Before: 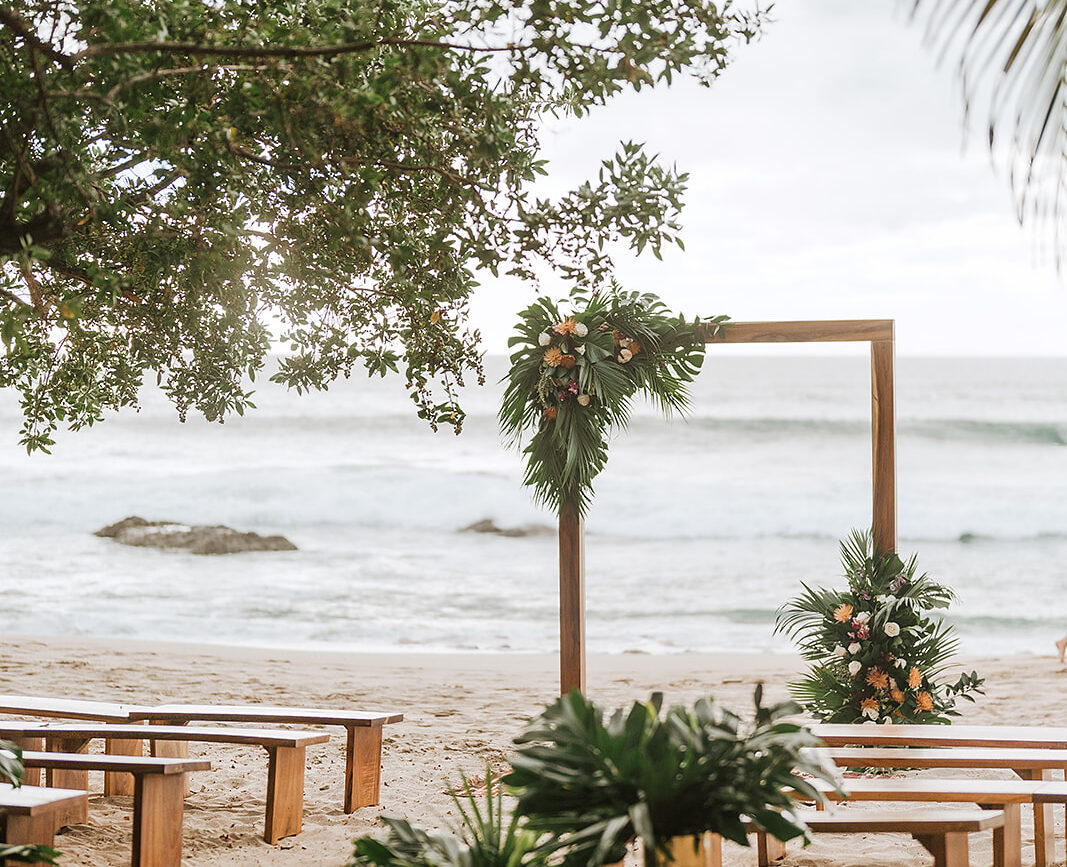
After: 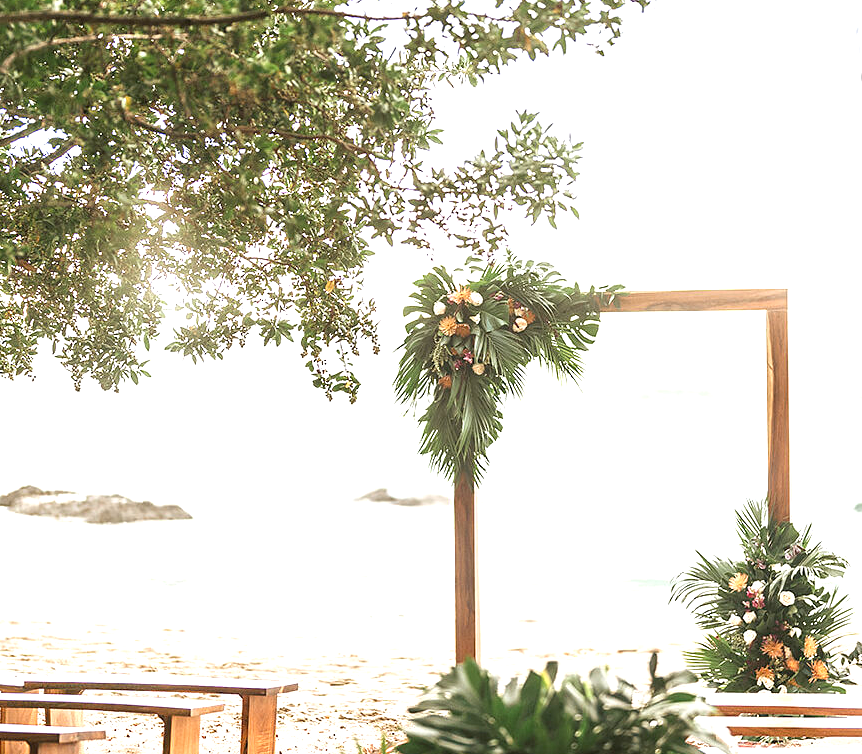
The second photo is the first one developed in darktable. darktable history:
exposure: black level correction 0.001, exposure 1.127 EV, compensate highlight preservation false
crop: left 9.925%, top 3.59%, right 9.259%, bottom 9.337%
